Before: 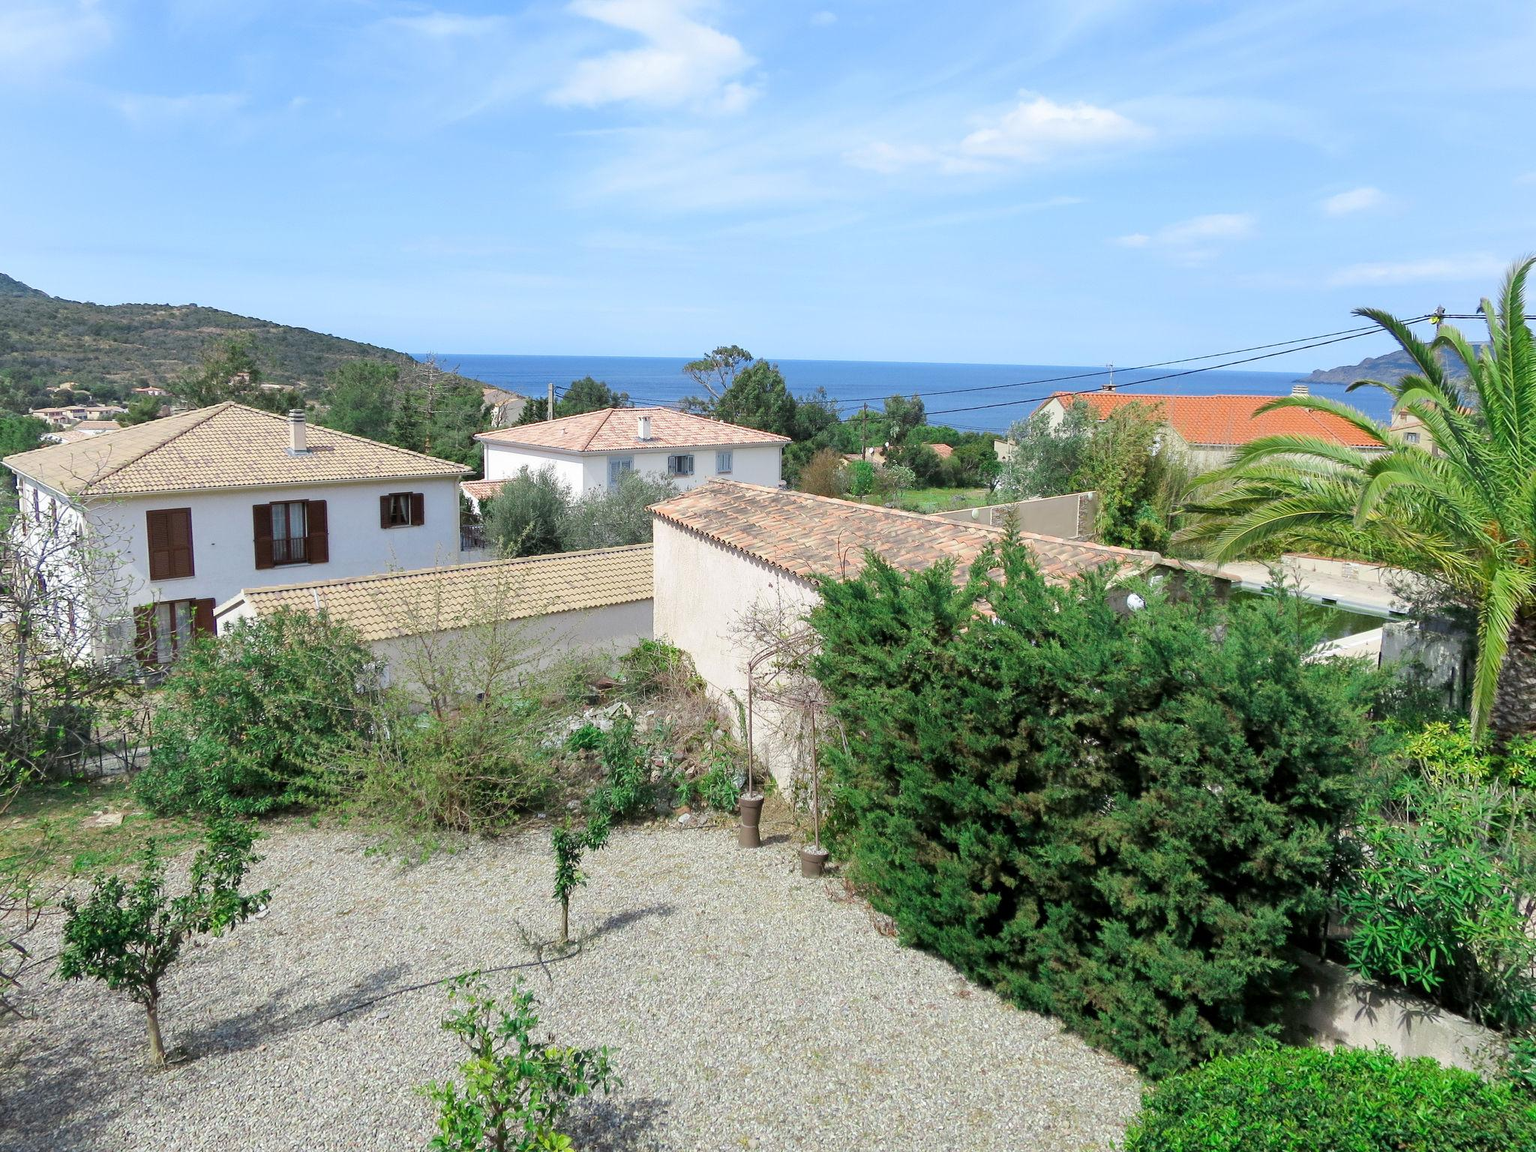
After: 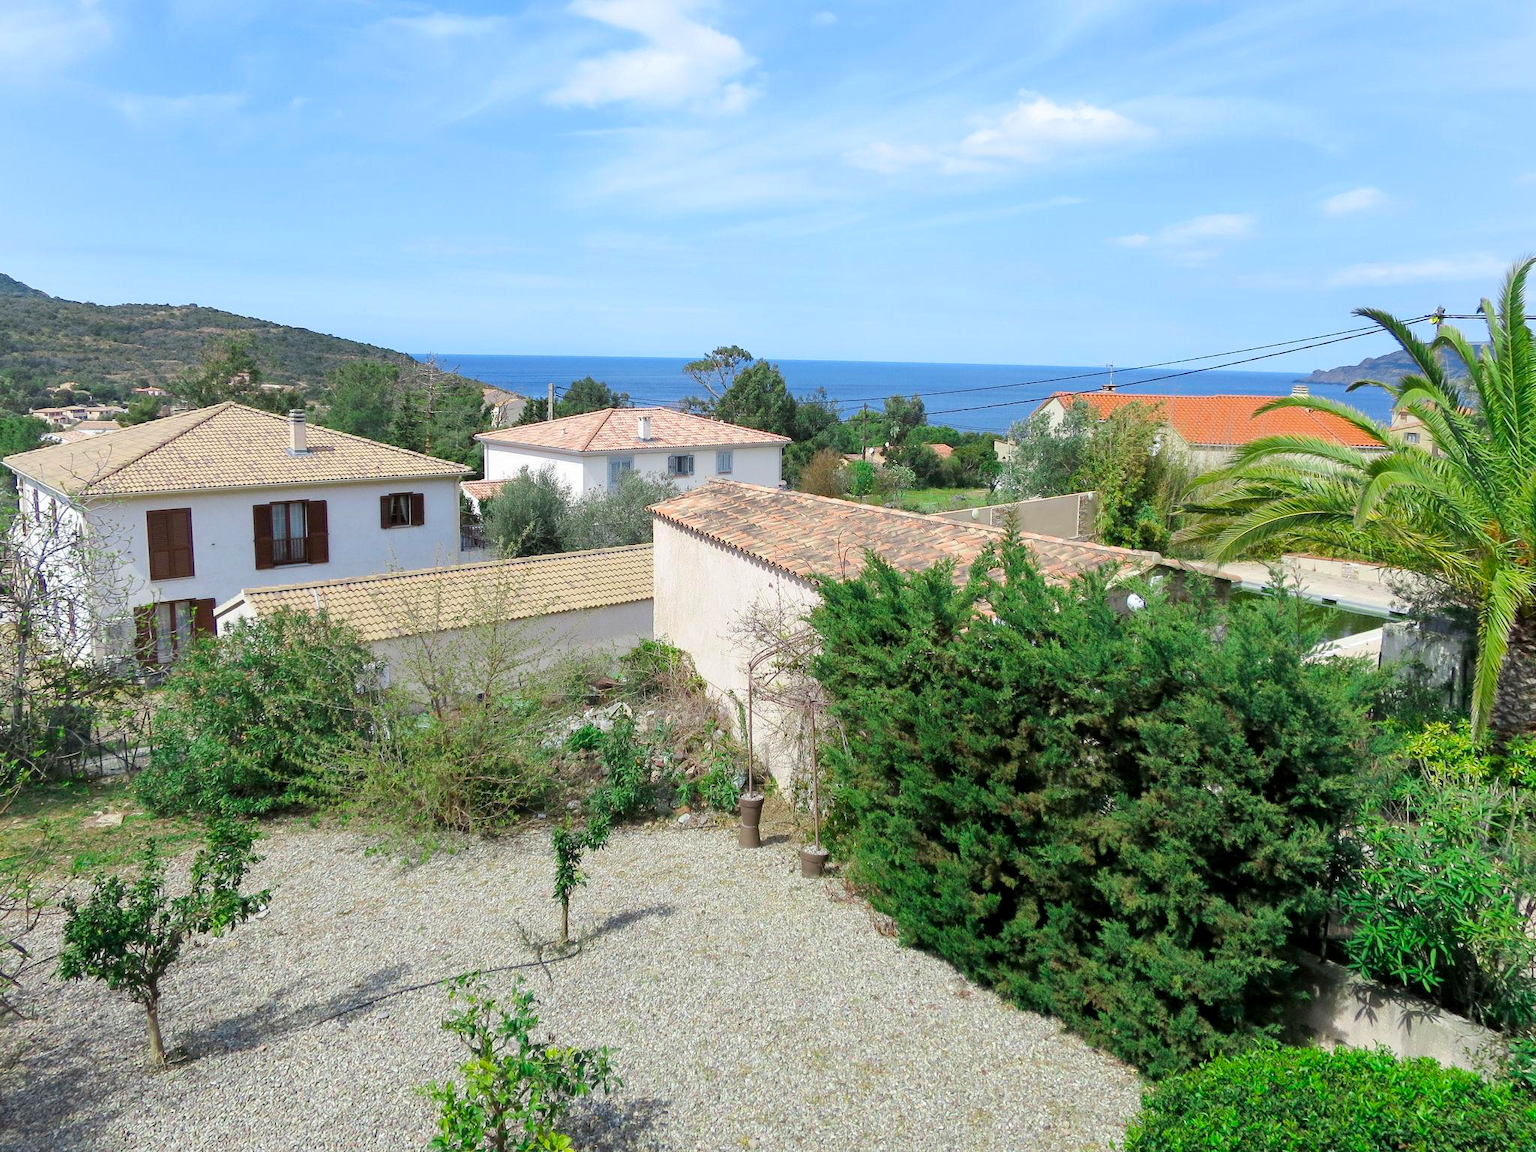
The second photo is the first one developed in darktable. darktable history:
color balance rgb: perceptual saturation grading › global saturation 10.06%, global vibrance 14.544%
local contrast: mode bilateral grid, contrast 14, coarseness 35, detail 105%, midtone range 0.2
